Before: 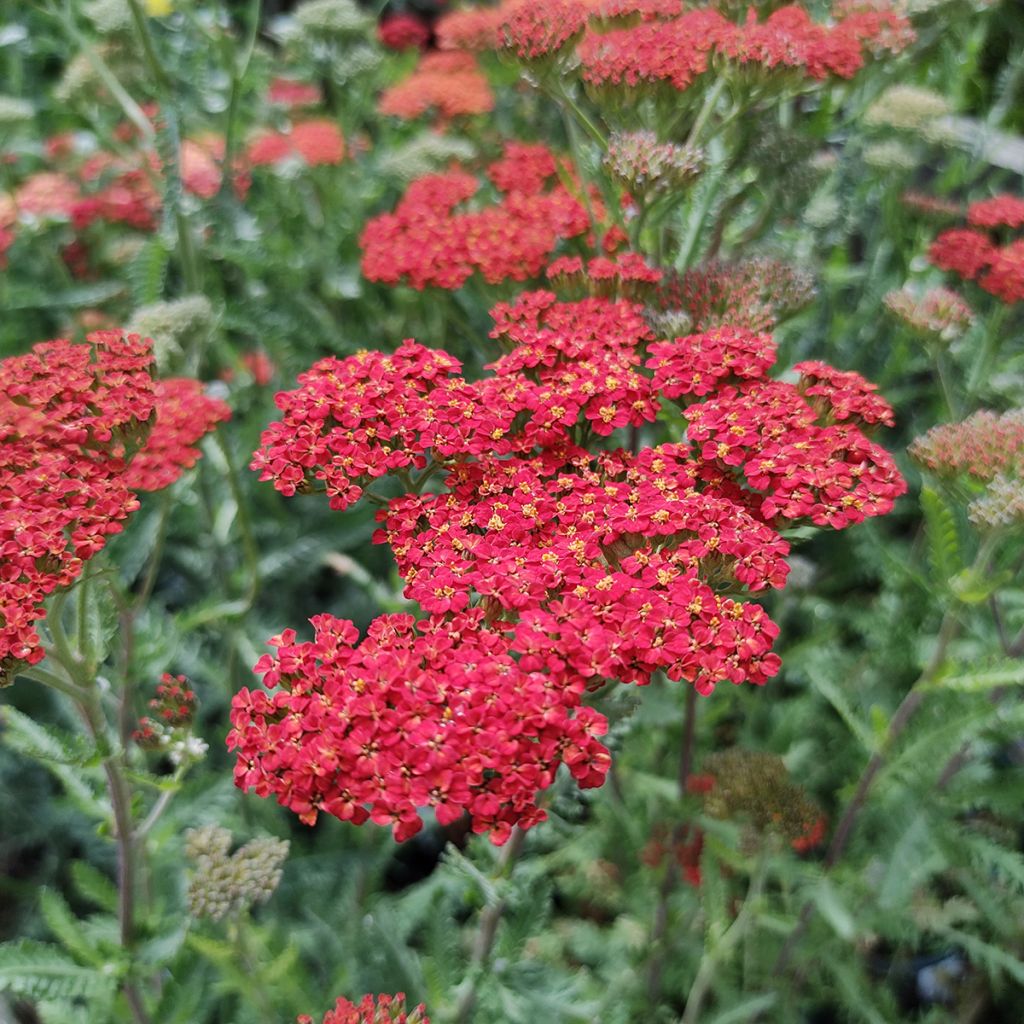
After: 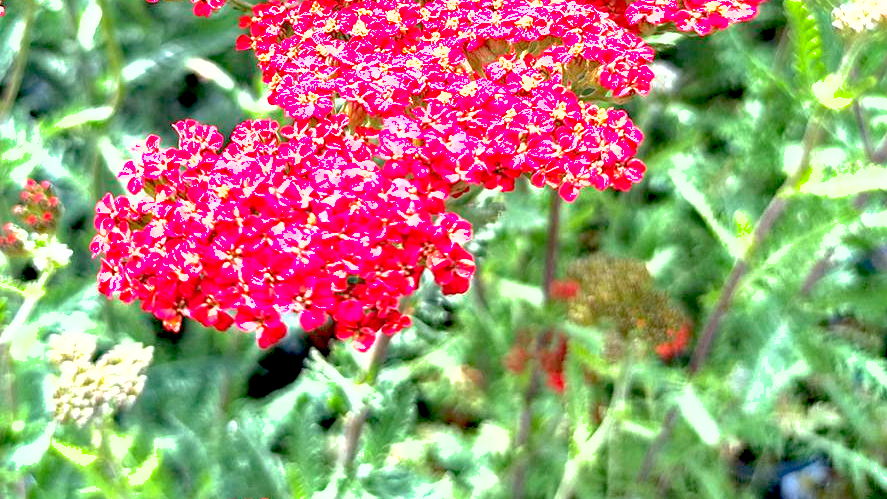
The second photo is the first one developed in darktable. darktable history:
shadows and highlights: on, module defaults
color zones: curves: ch0 [(0, 0.5) (0.143, 0.5) (0.286, 0.5) (0.429, 0.495) (0.571, 0.437) (0.714, 0.44) (0.857, 0.496) (1, 0.5)]
haze removal: compatibility mode true, adaptive false
crop and rotate: left 13.313%, top 48.268%, bottom 2.92%
exposure: black level correction 0.006, exposure 2.081 EV, compensate highlight preservation false
